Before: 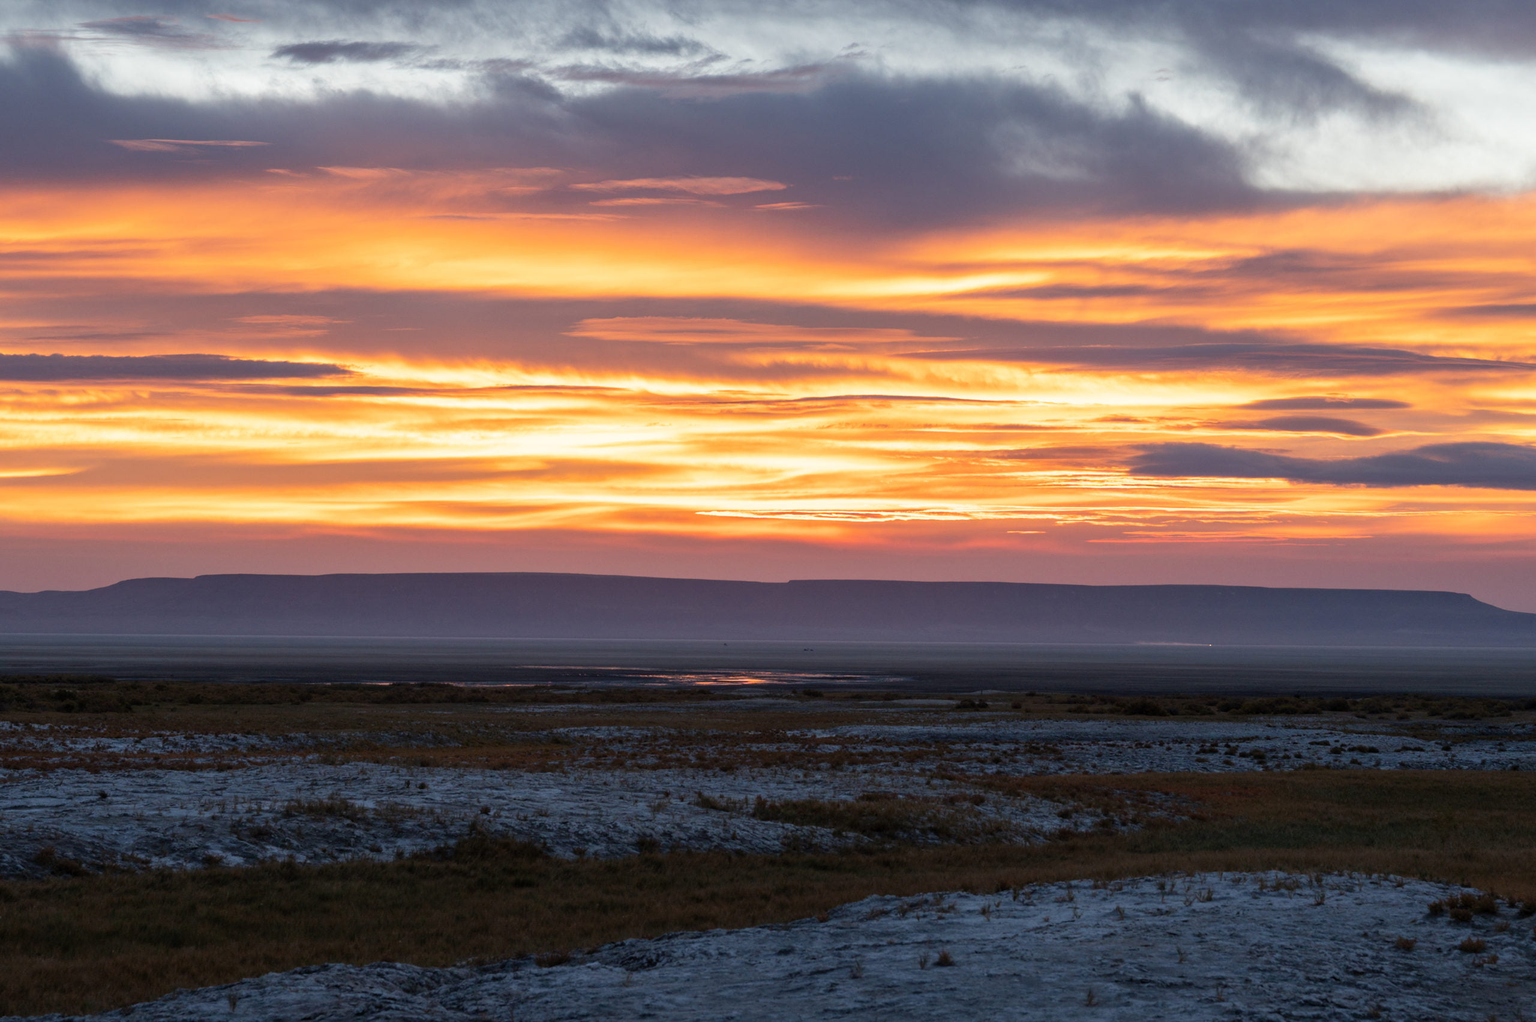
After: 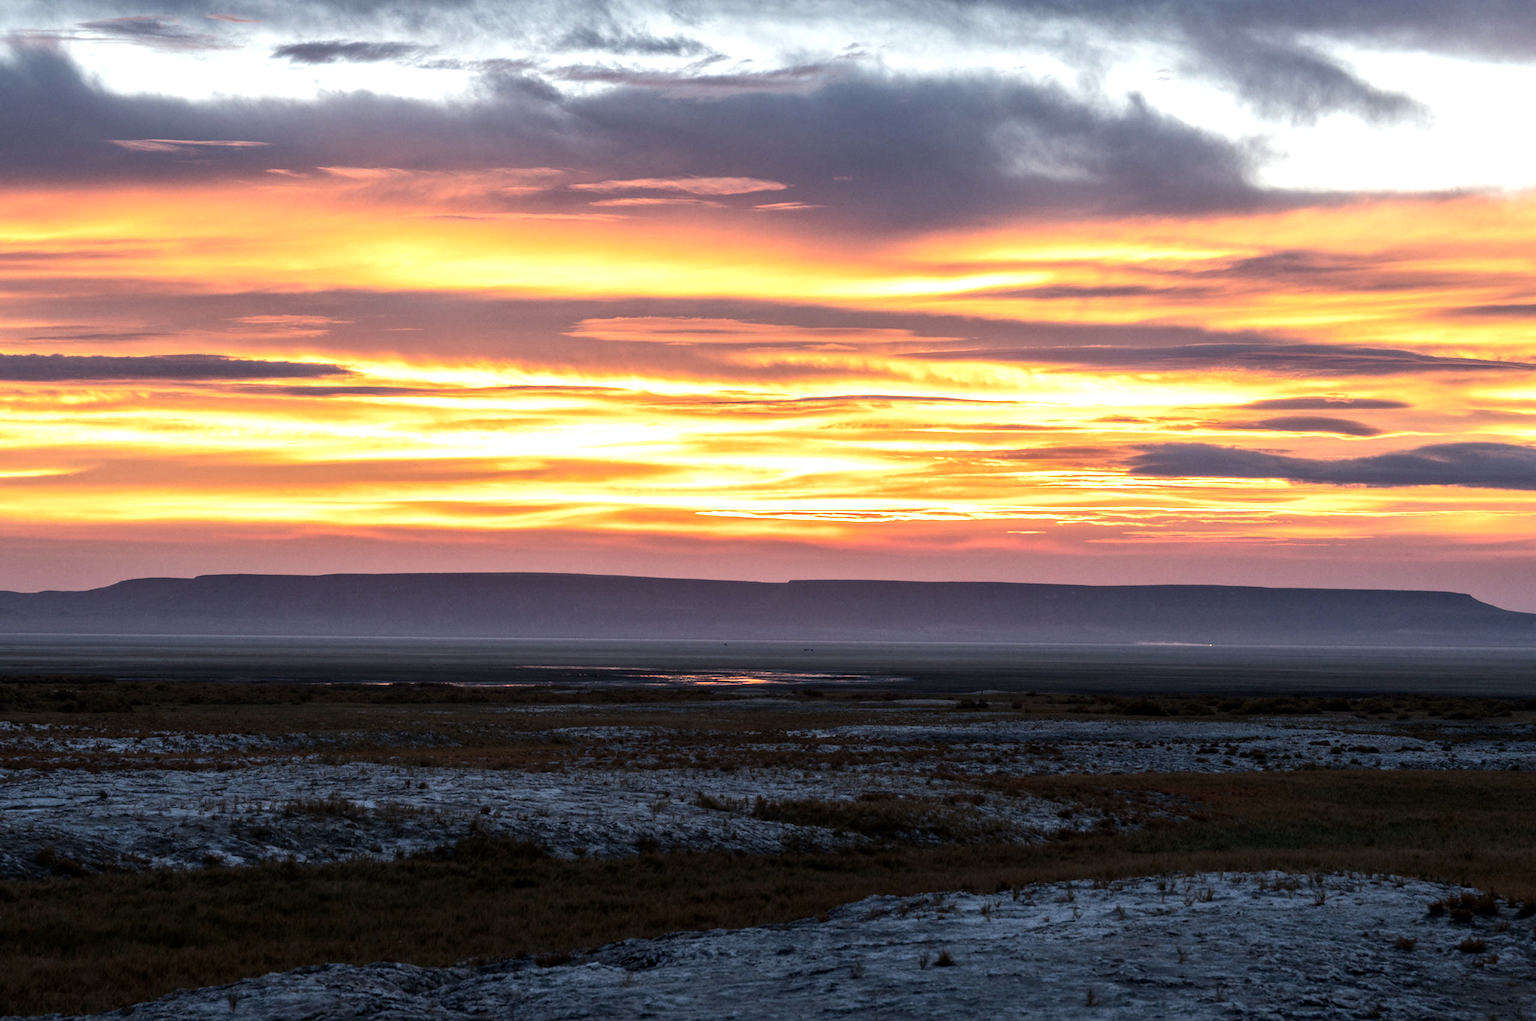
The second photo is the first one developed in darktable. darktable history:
tone equalizer: -8 EV -0.75 EV, -7 EV -0.7 EV, -6 EV -0.6 EV, -5 EV -0.4 EV, -3 EV 0.4 EV, -2 EV 0.6 EV, -1 EV 0.7 EV, +0 EV 0.75 EV, edges refinement/feathering 500, mask exposure compensation -1.57 EV, preserve details no
local contrast: on, module defaults
